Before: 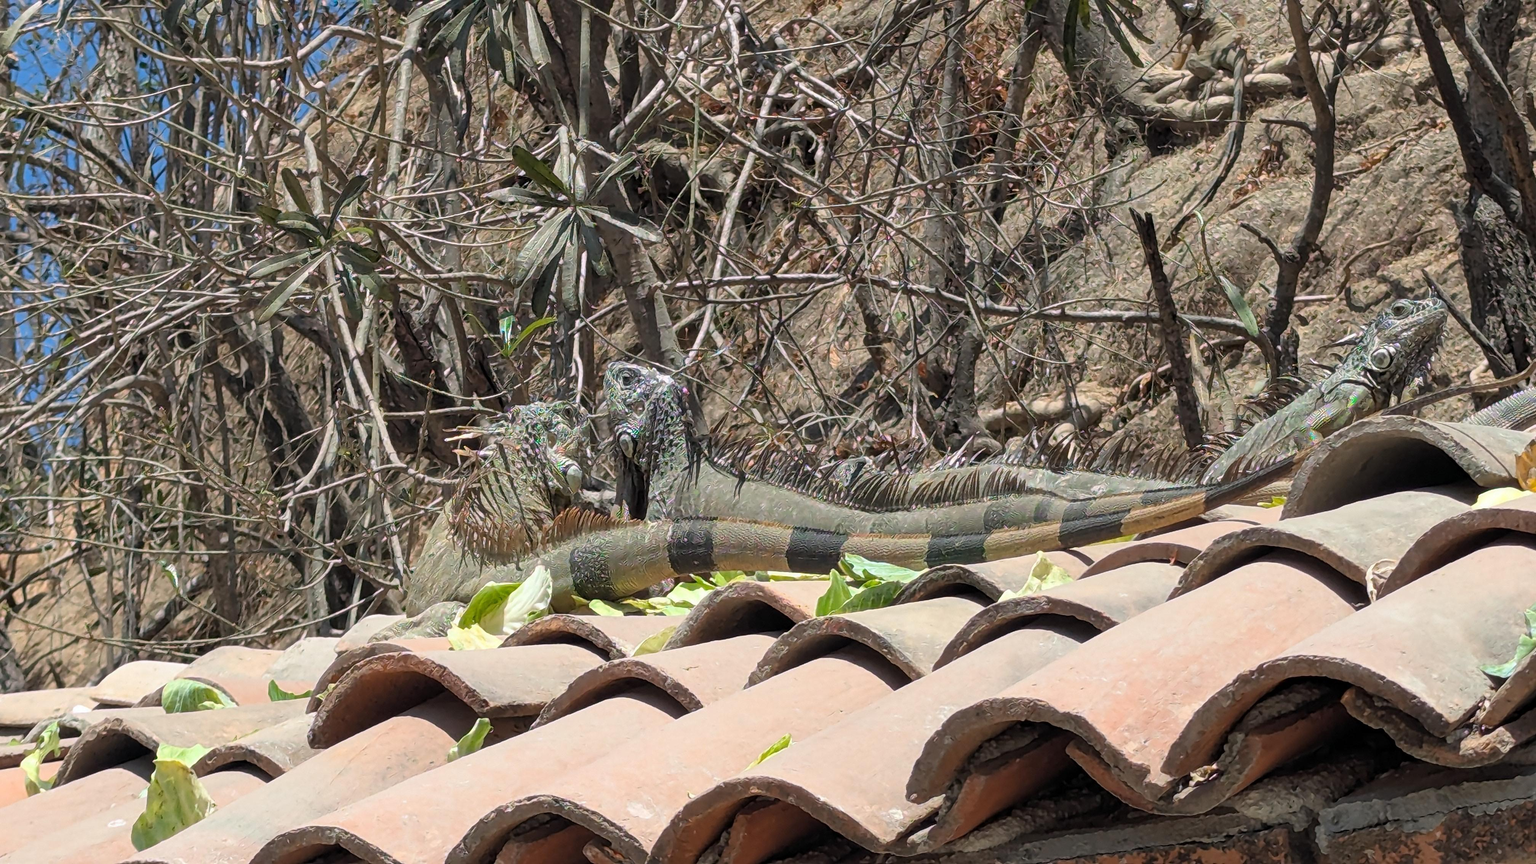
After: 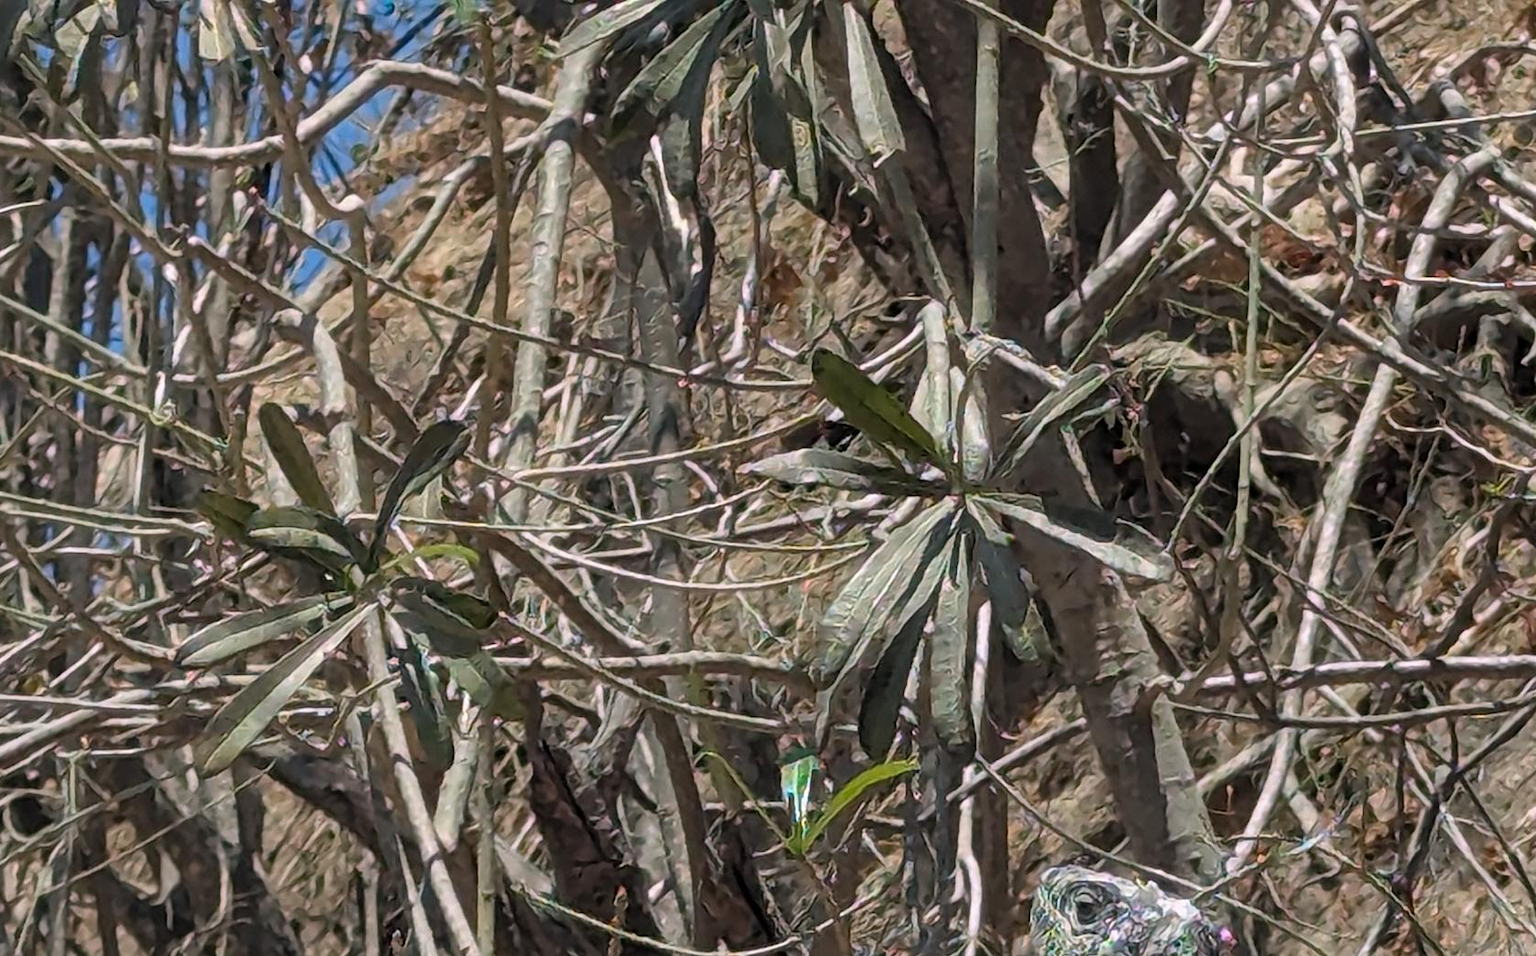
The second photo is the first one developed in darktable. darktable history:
crop and rotate: left 11.307%, top 0.062%, right 46.946%, bottom 53.698%
